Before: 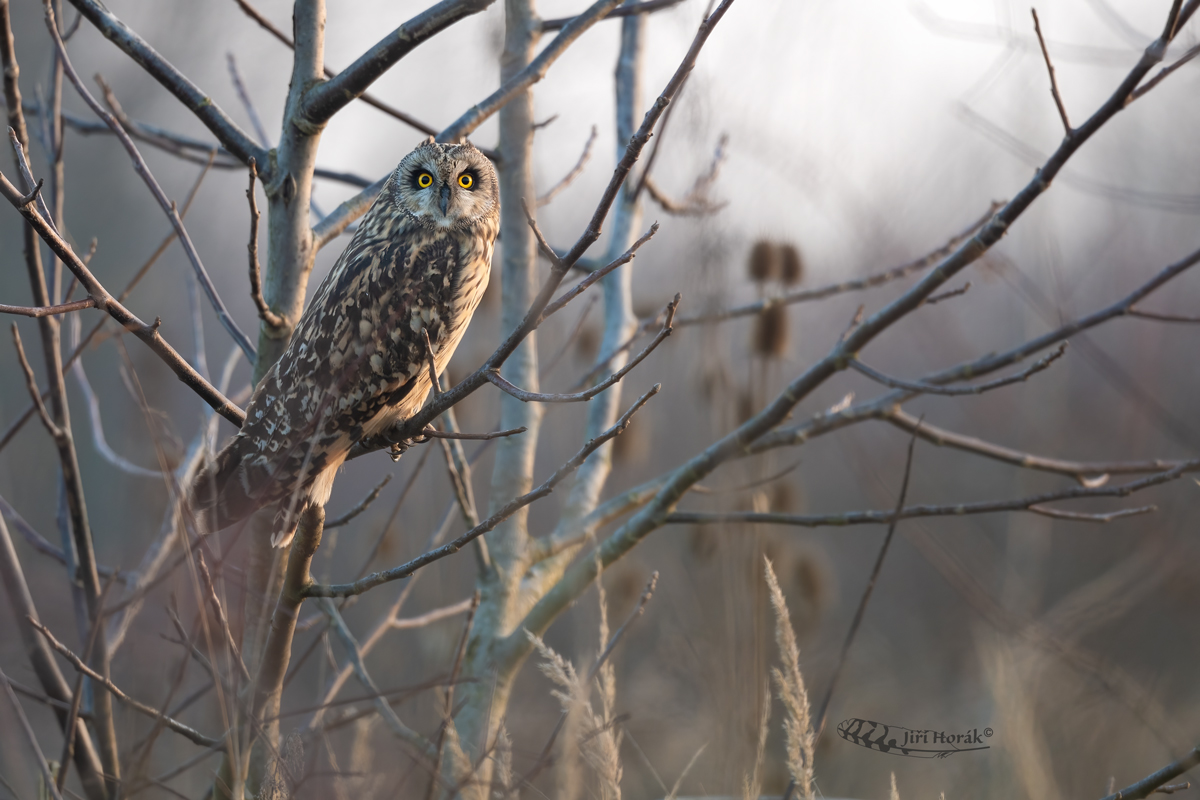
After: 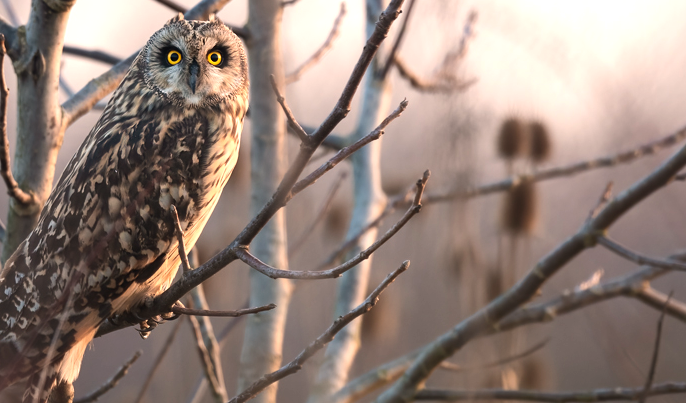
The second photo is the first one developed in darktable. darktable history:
tone equalizer: -8 EV -0.417 EV, -7 EV -0.389 EV, -6 EV -0.333 EV, -5 EV -0.222 EV, -3 EV 0.222 EV, -2 EV 0.333 EV, -1 EV 0.389 EV, +0 EV 0.417 EV, edges refinement/feathering 500, mask exposure compensation -1.57 EV, preserve details no
white balance: red 1.127, blue 0.943
crop: left 20.932%, top 15.471%, right 21.848%, bottom 34.081%
exposure: exposure 0 EV, compensate highlight preservation false
